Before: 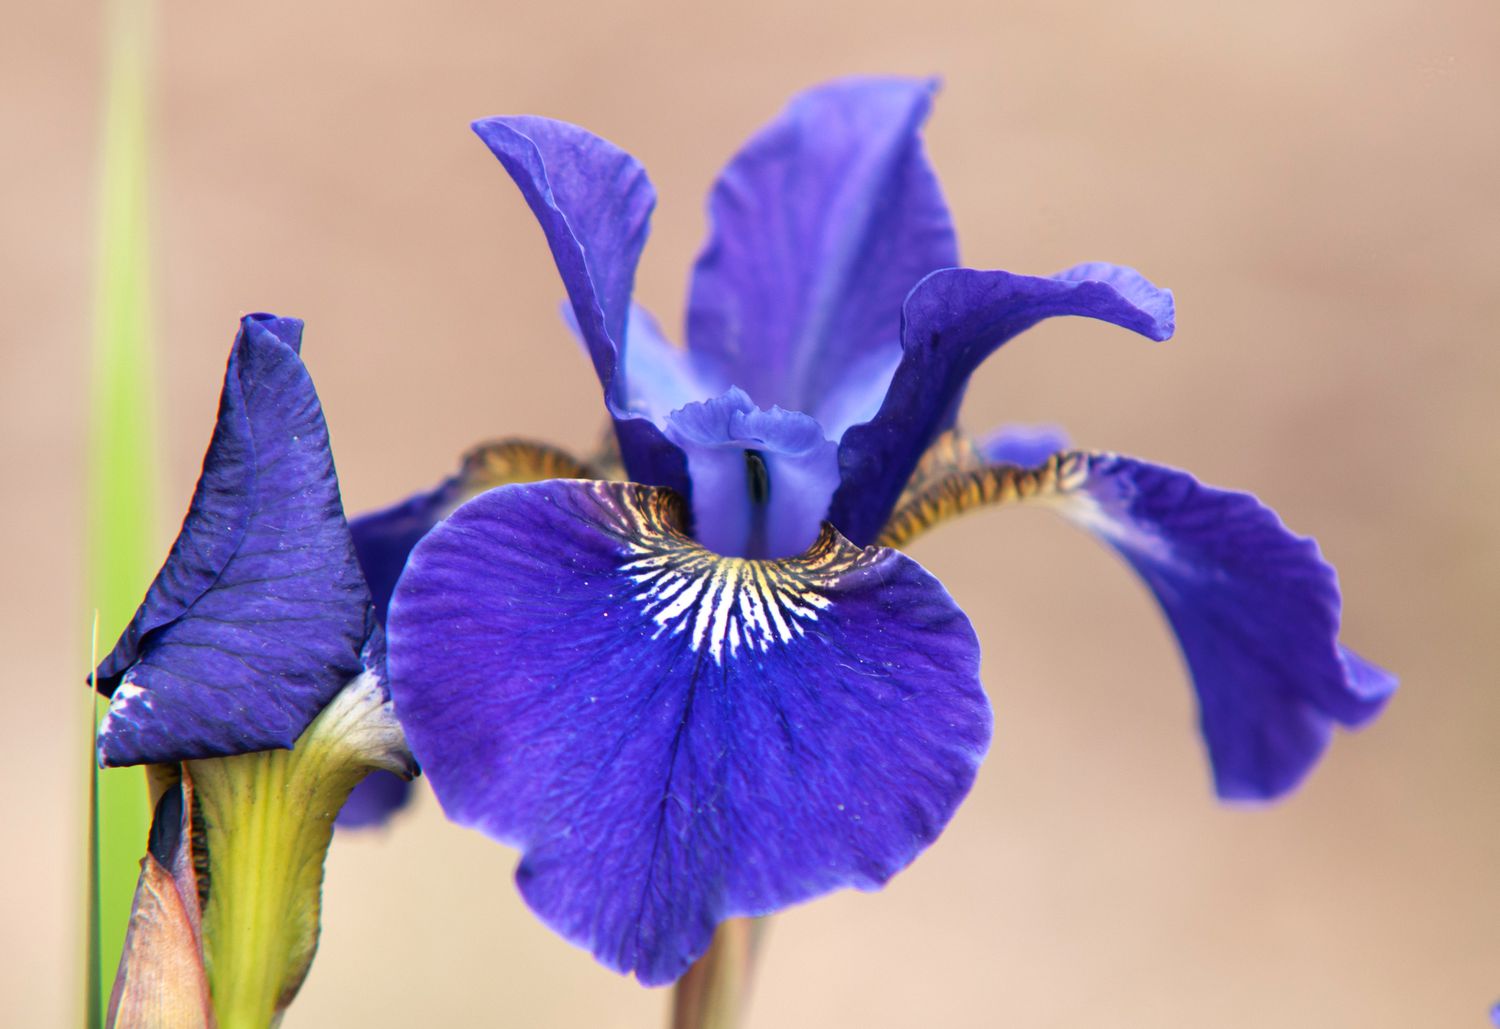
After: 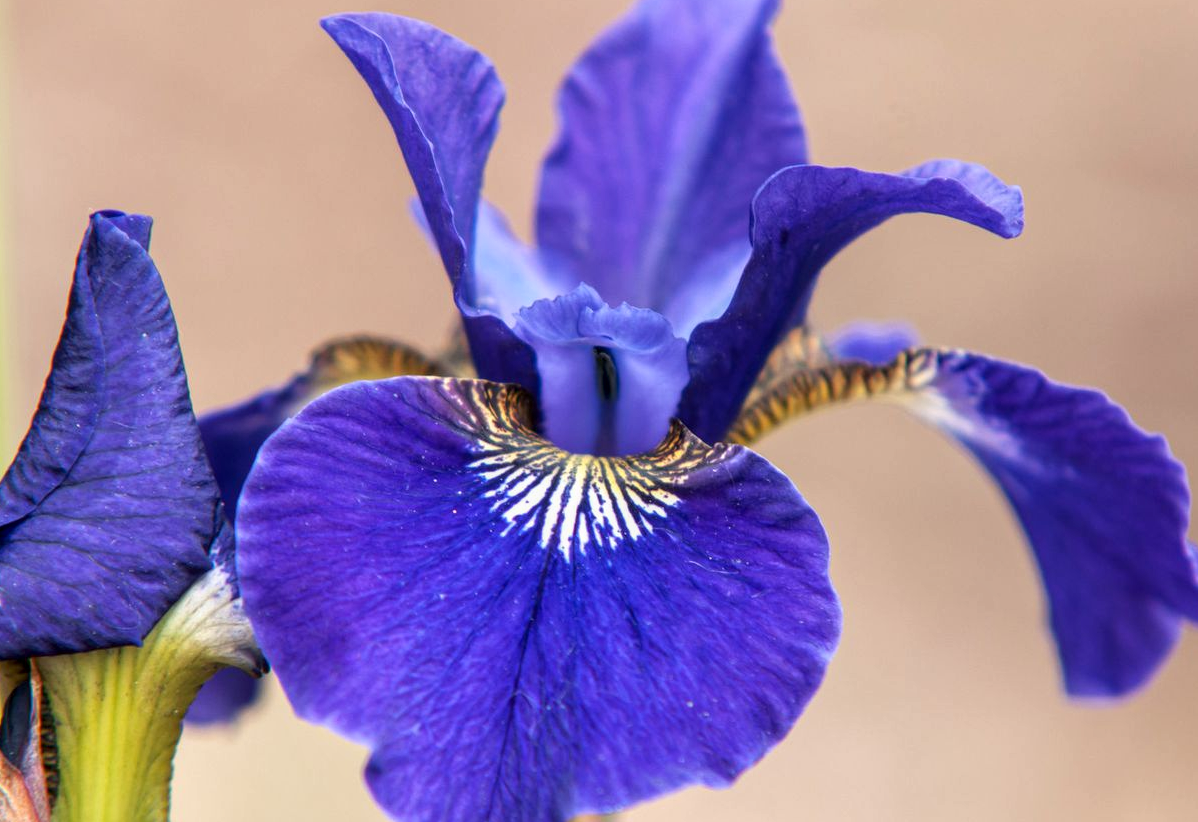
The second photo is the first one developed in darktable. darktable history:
local contrast: on, module defaults
crop and rotate: left 10.071%, top 10.071%, right 10.02%, bottom 10.02%
